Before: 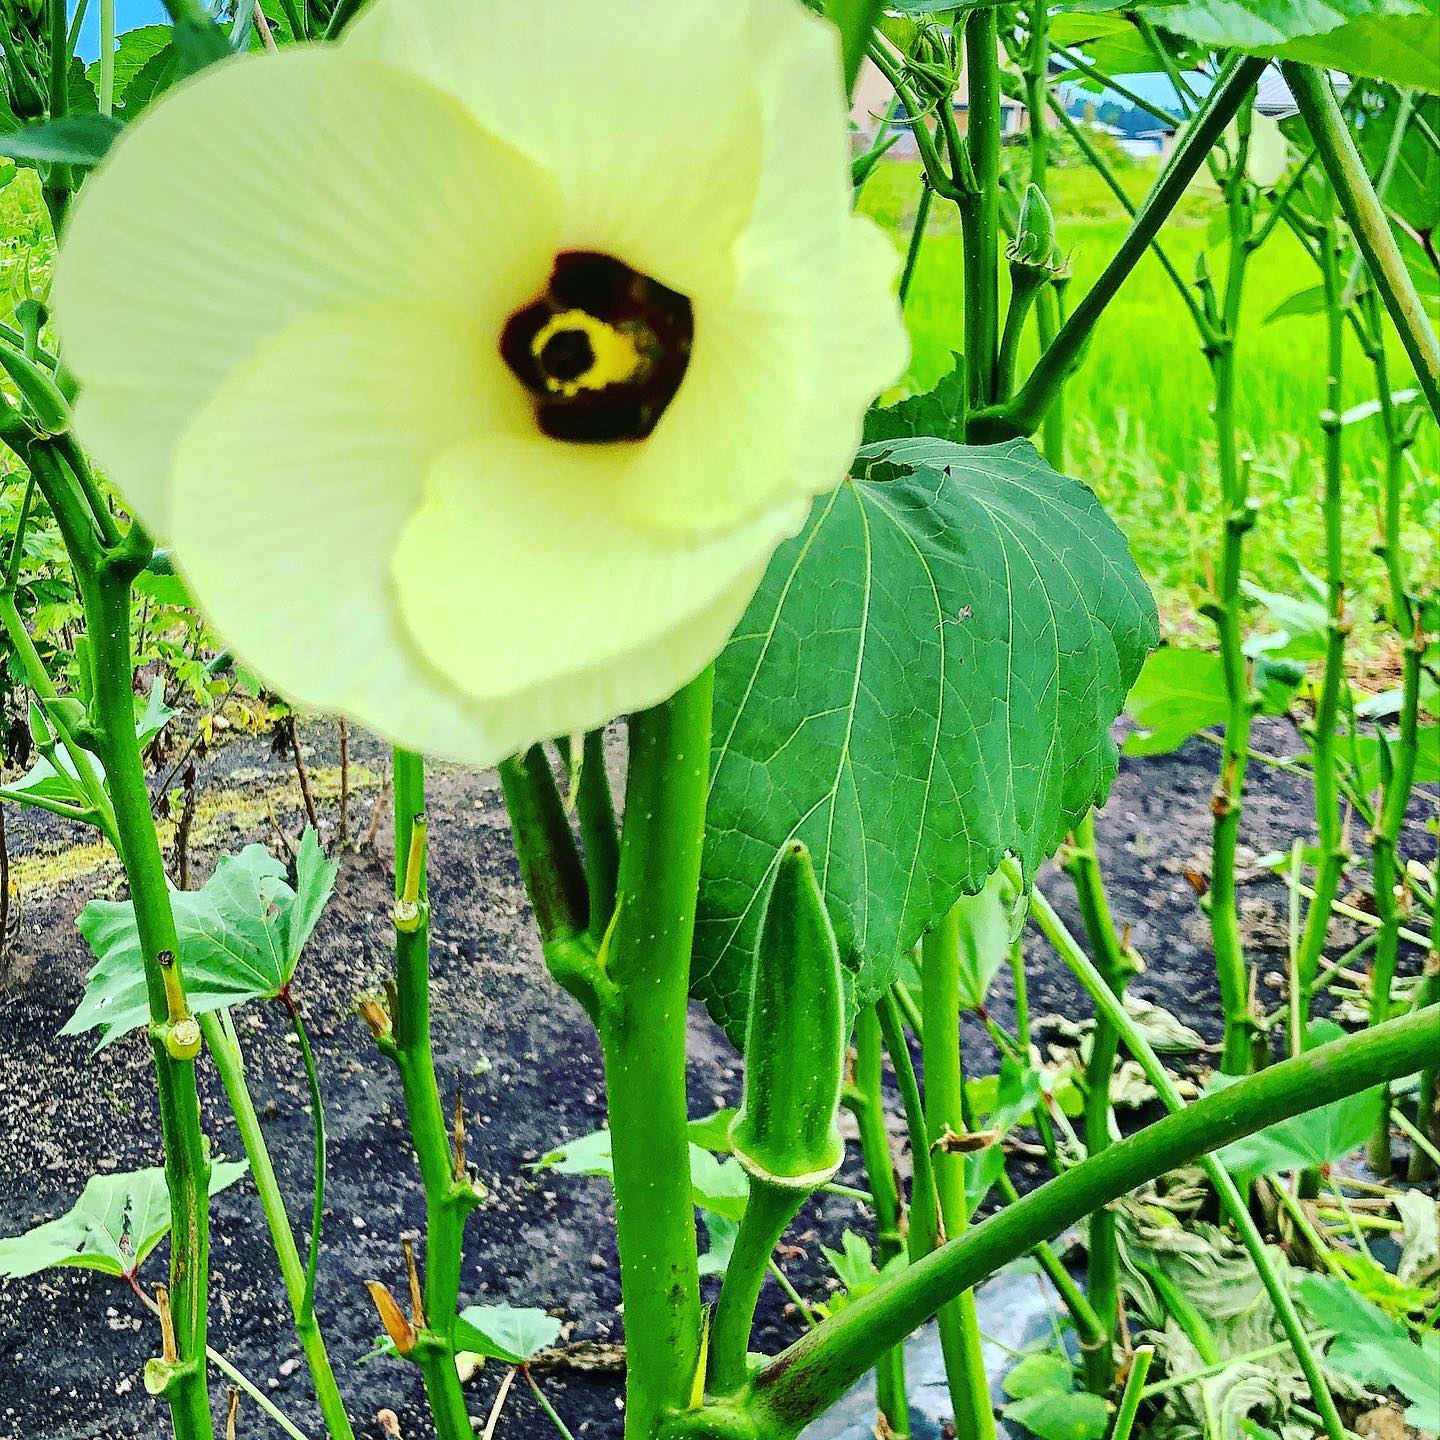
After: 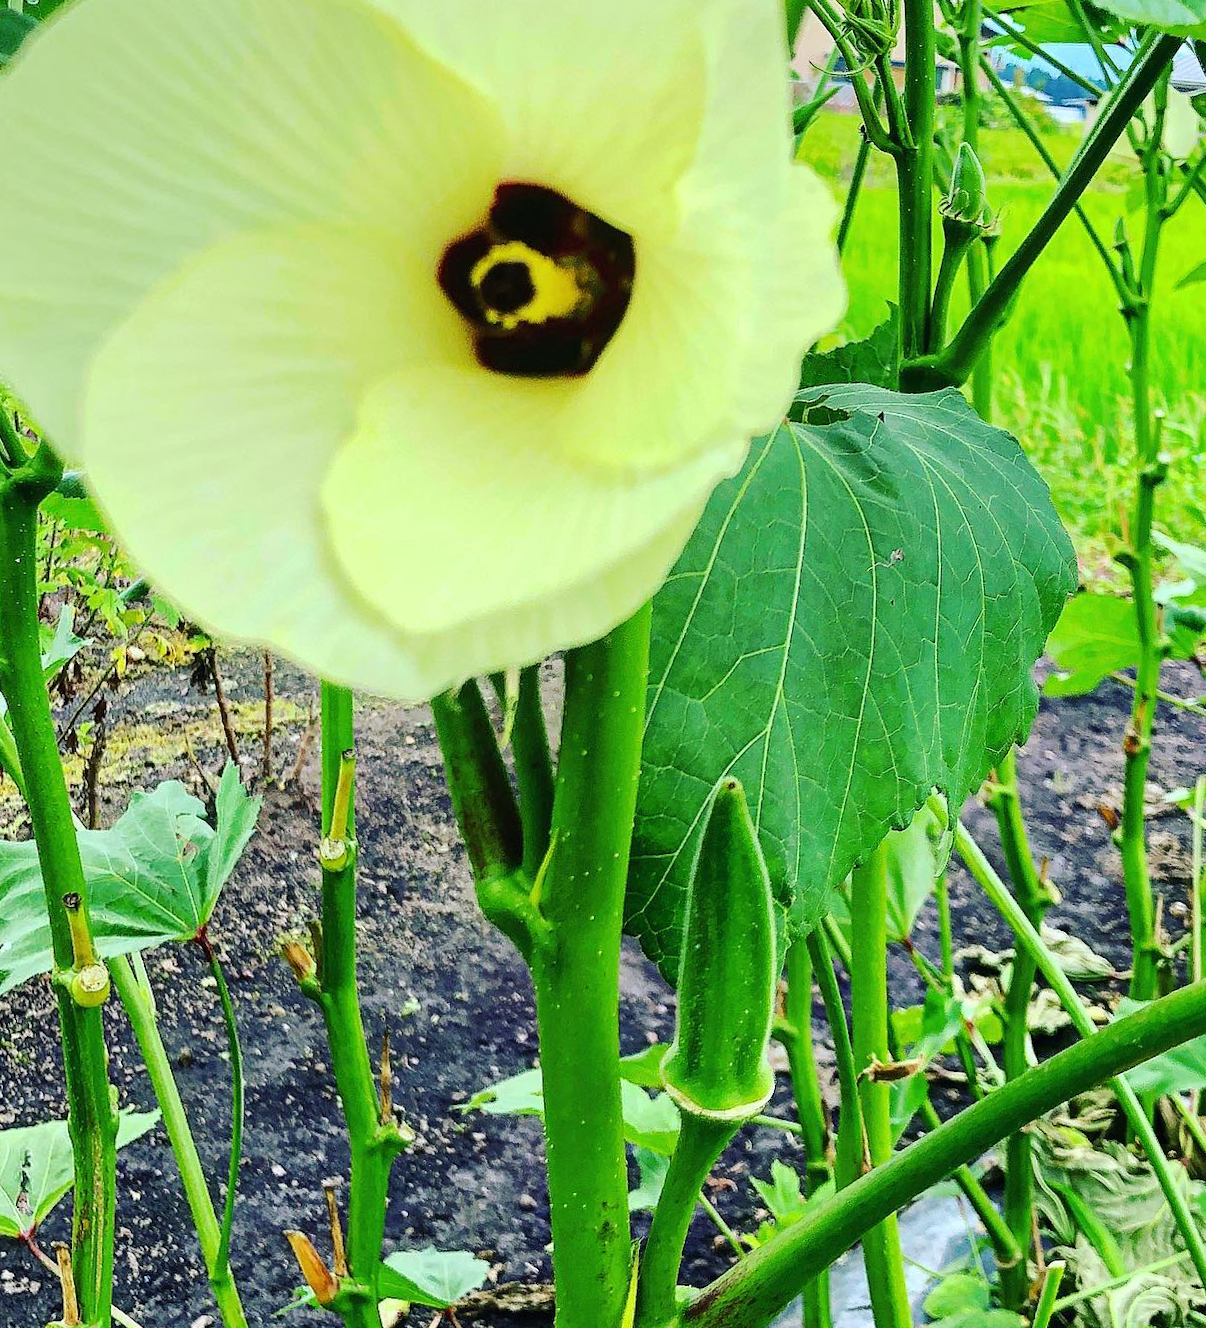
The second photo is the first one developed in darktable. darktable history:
crop: left 7.598%, right 7.873%
rotate and perspective: rotation 0.679°, lens shift (horizontal) 0.136, crop left 0.009, crop right 0.991, crop top 0.078, crop bottom 0.95
